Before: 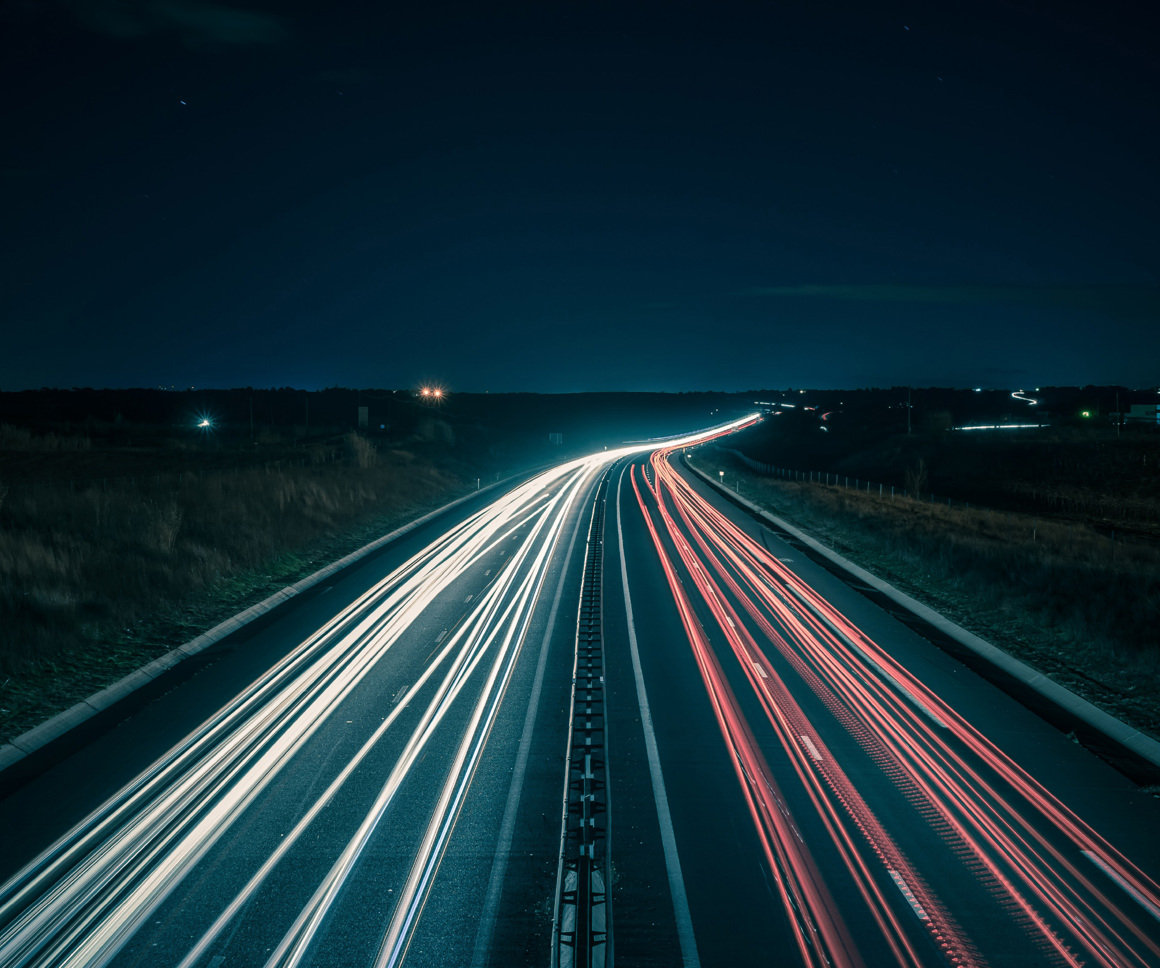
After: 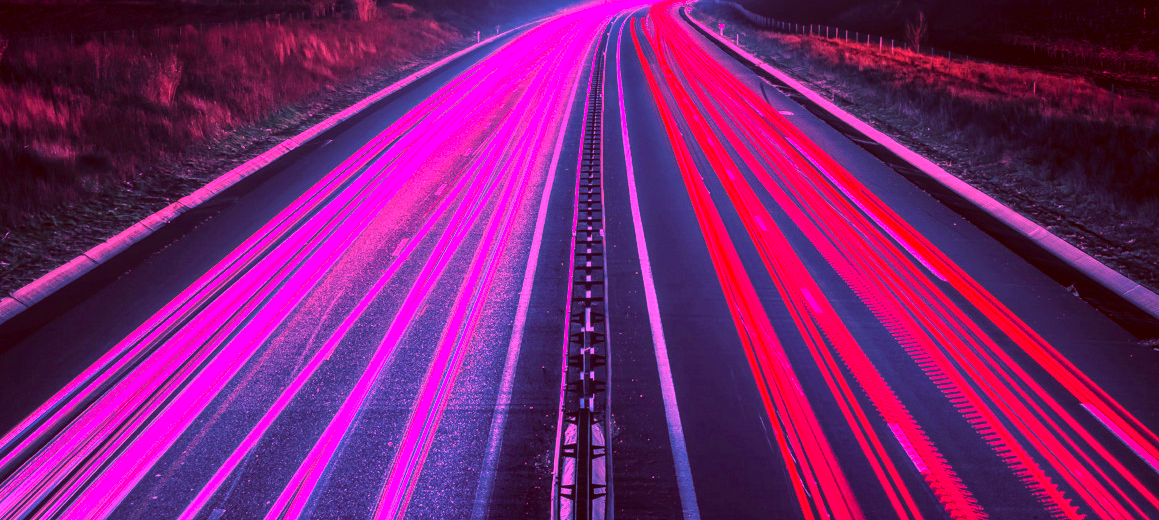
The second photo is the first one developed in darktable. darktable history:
local contrast: on, module defaults
crop and rotate: top 46.237%
white balance: red 4.26, blue 1.802
color correction: highlights a* -7.23, highlights b* -0.161, shadows a* 20.08, shadows b* 11.73
color balance rgb: perceptual saturation grading › global saturation 20%, global vibrance 20%
